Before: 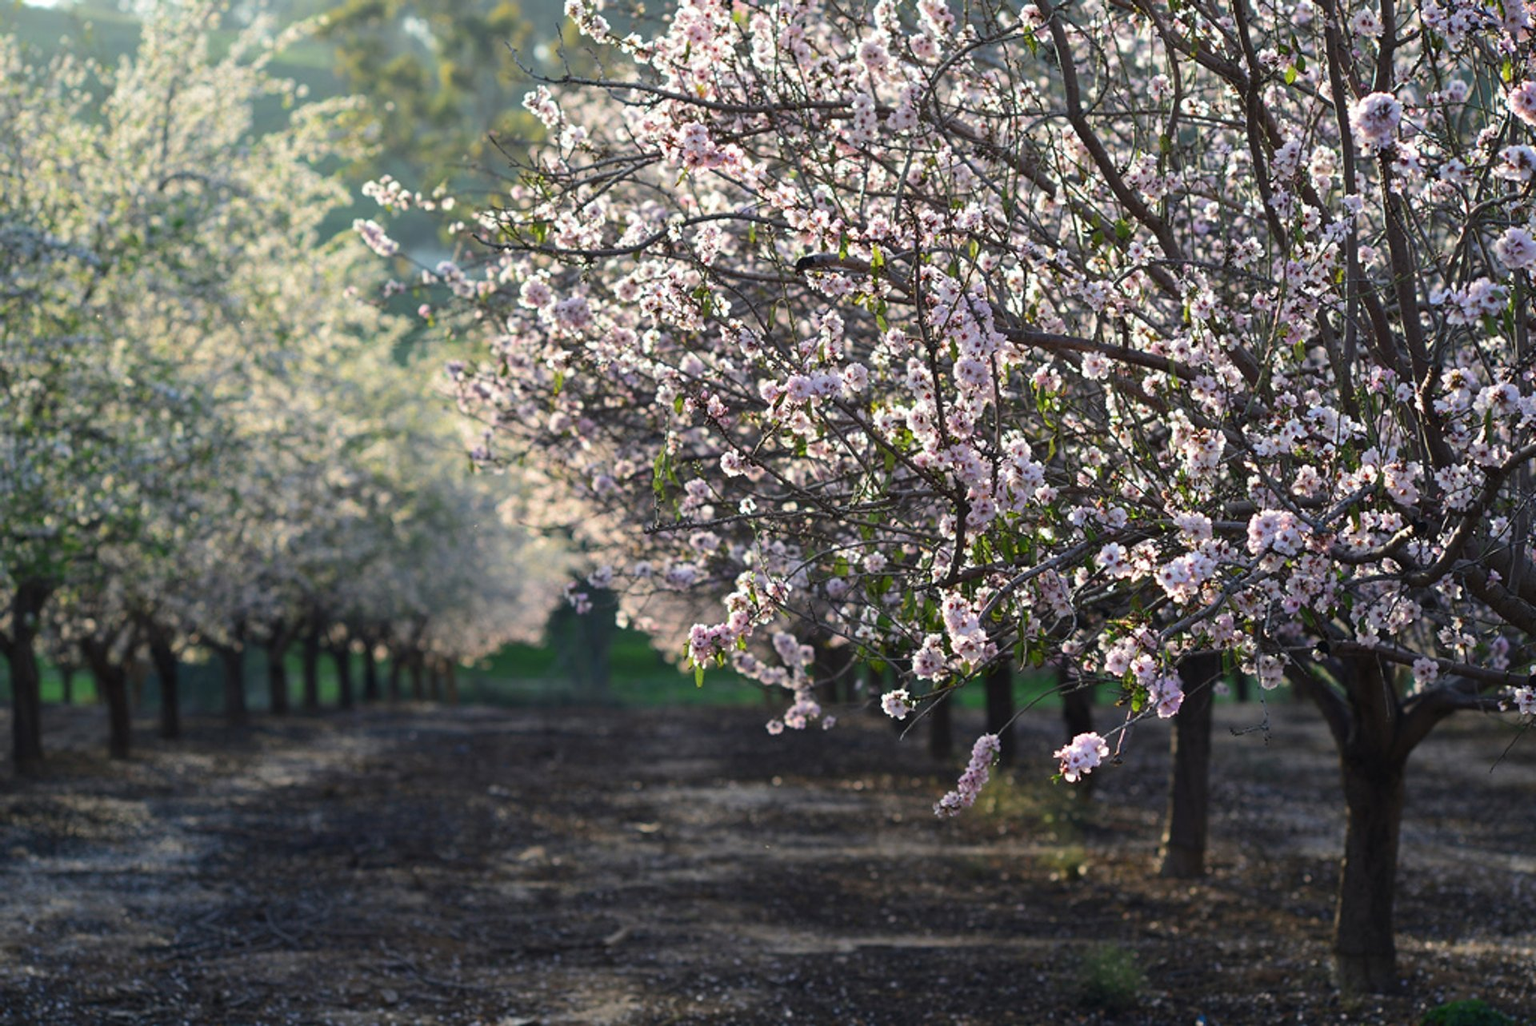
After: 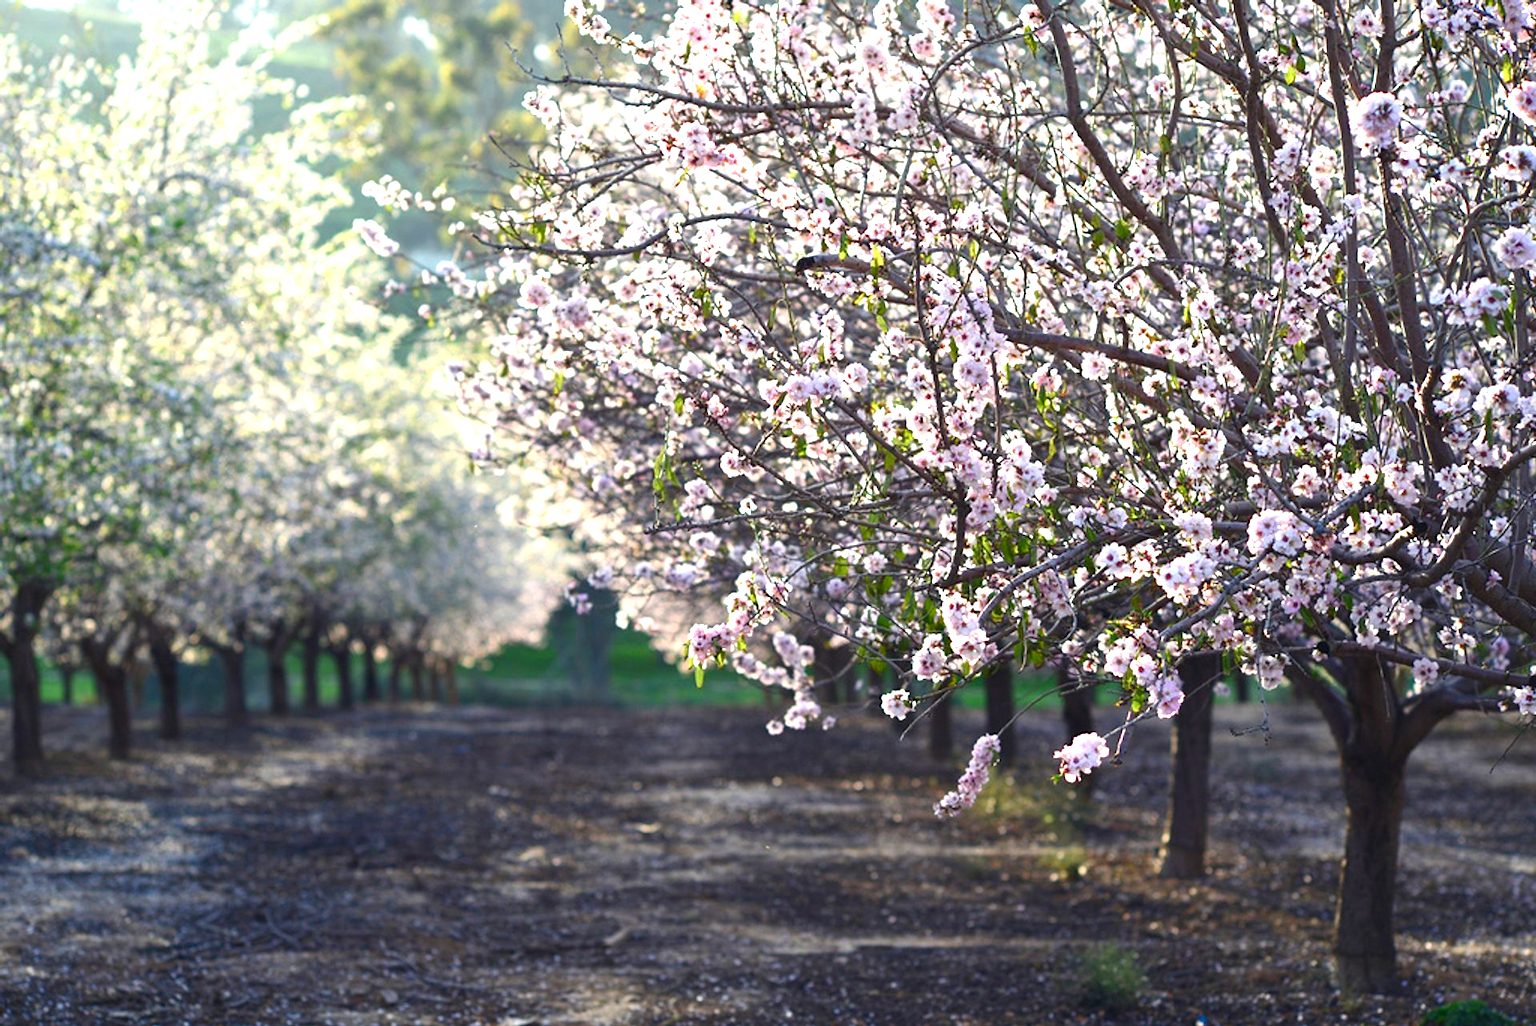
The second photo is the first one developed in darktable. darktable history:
exposure: black level correction 0, exposure 0.953 EV, compensate highlight preservation false
color balance rgb: shadows lift › chroma 3.171%, shadows lift › hue 278.1°, perceptual saturation grading › global saturation 20%, perceptual saturation grading › highlights -25.484%, perceptual saturation grading › shadows 25.182%, contrast 5.641%
